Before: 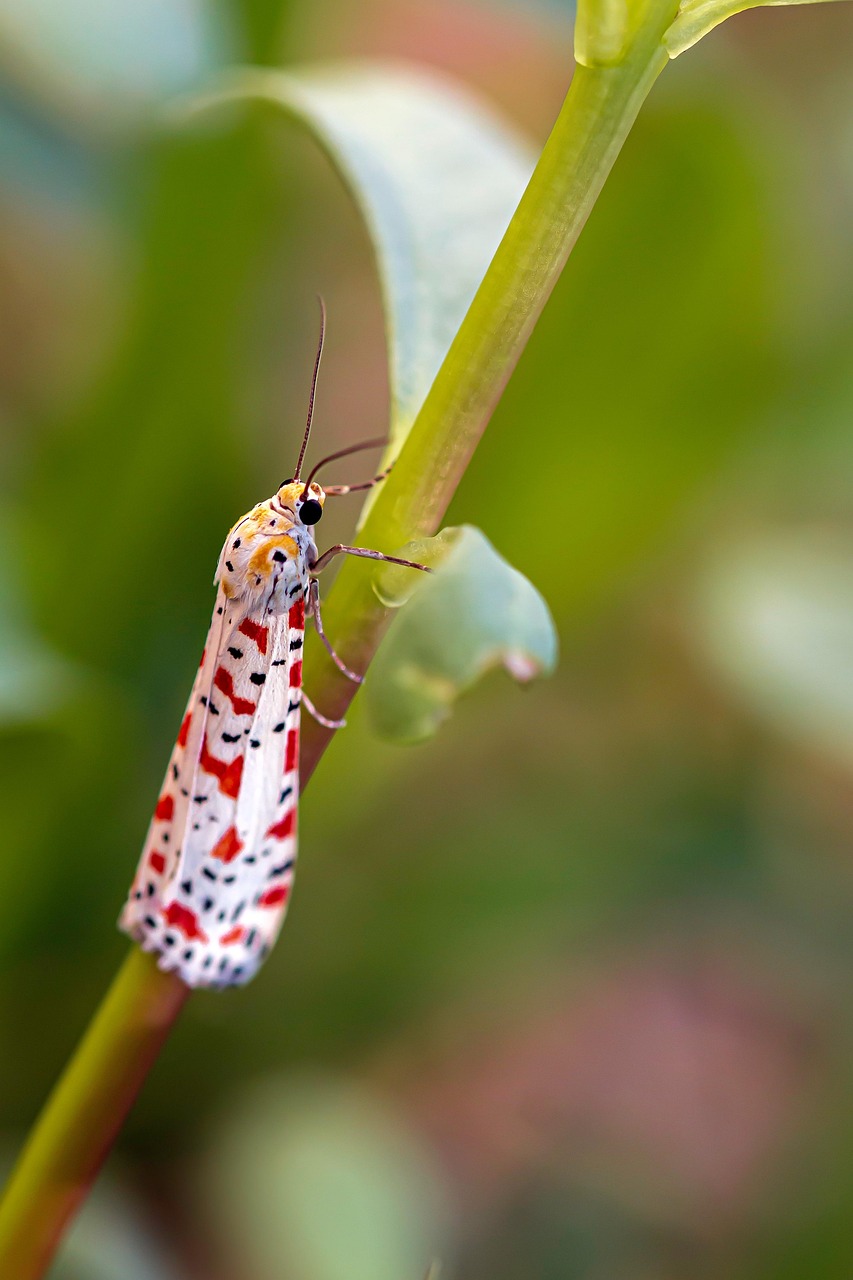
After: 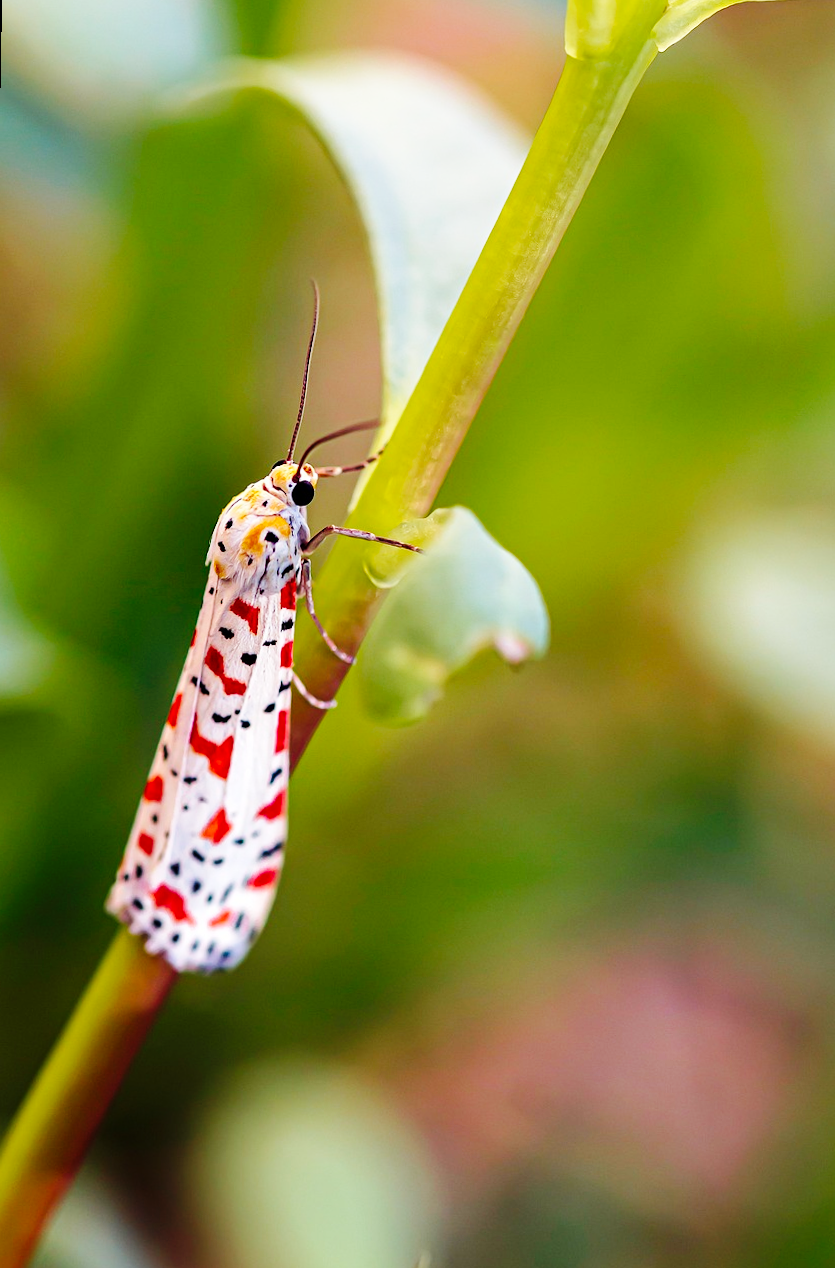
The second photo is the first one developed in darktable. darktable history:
base curve: curves: ch0 [(0, 0) (0.036, 0.025) (0.121, 0.166) (0.206, 0.329) (0.605, 0.79) (1, 1)], preserve colors none
rotate and perspective: rotation 0.226°, lens shift (vertical) -0.042, crop left 0.023, crop right 0.982, crop top 0.006, crop bottom 0.994
